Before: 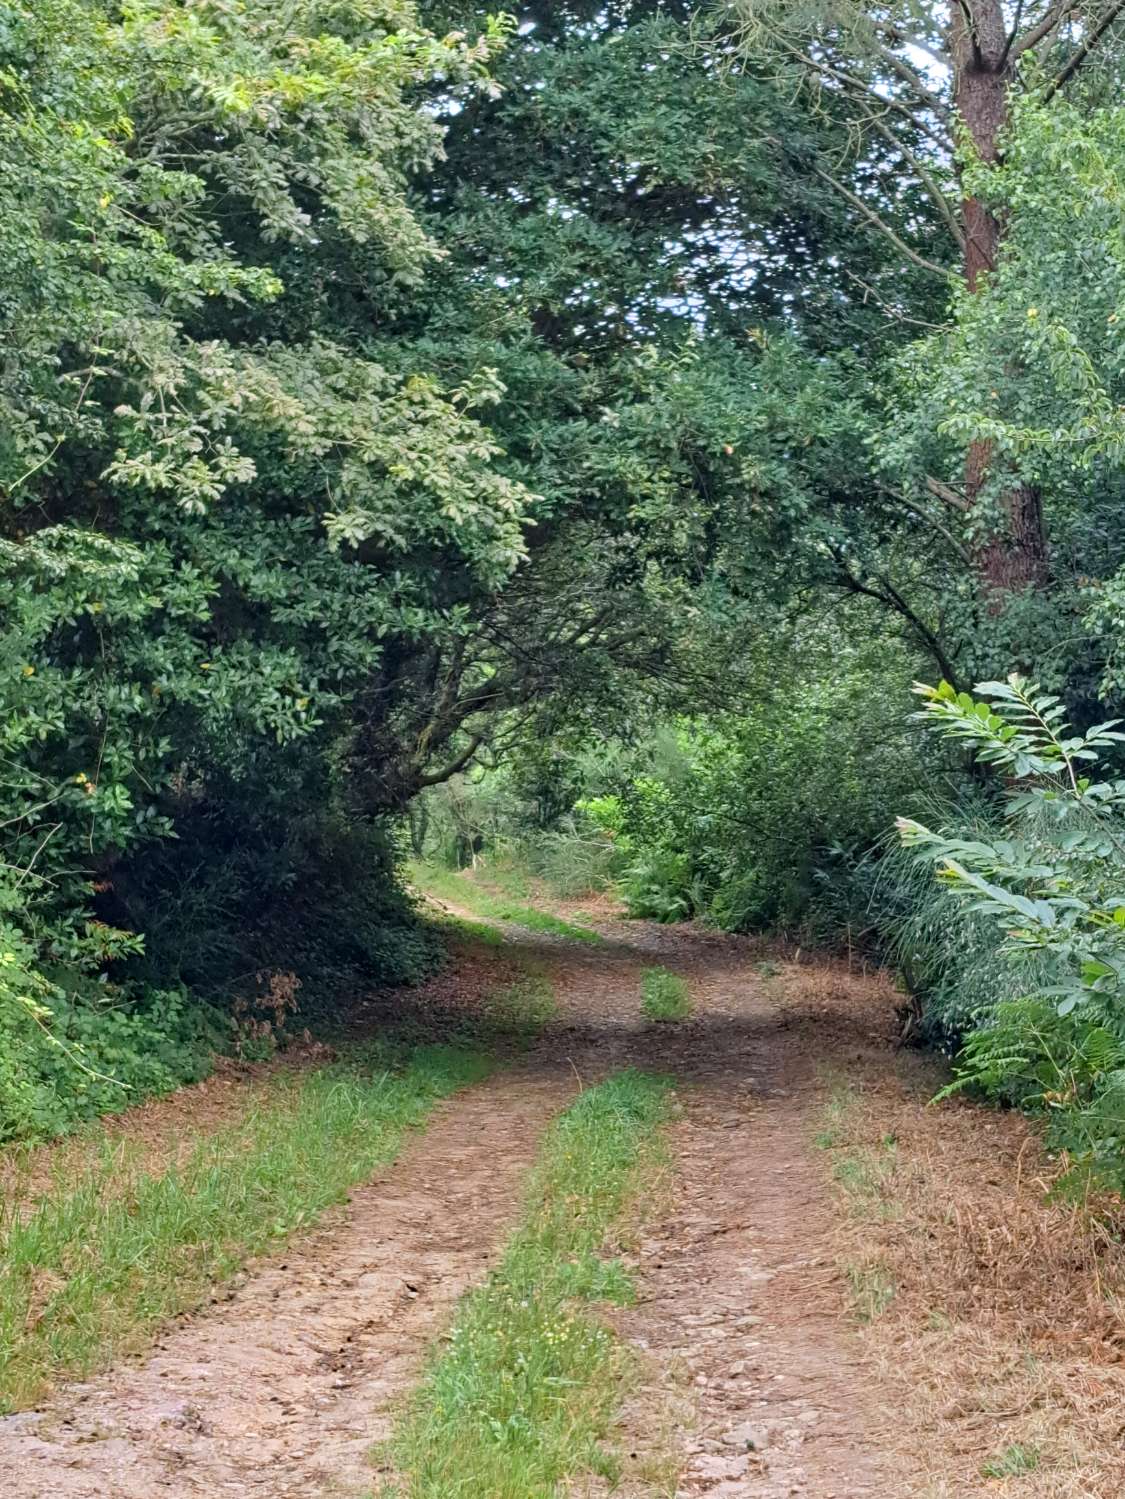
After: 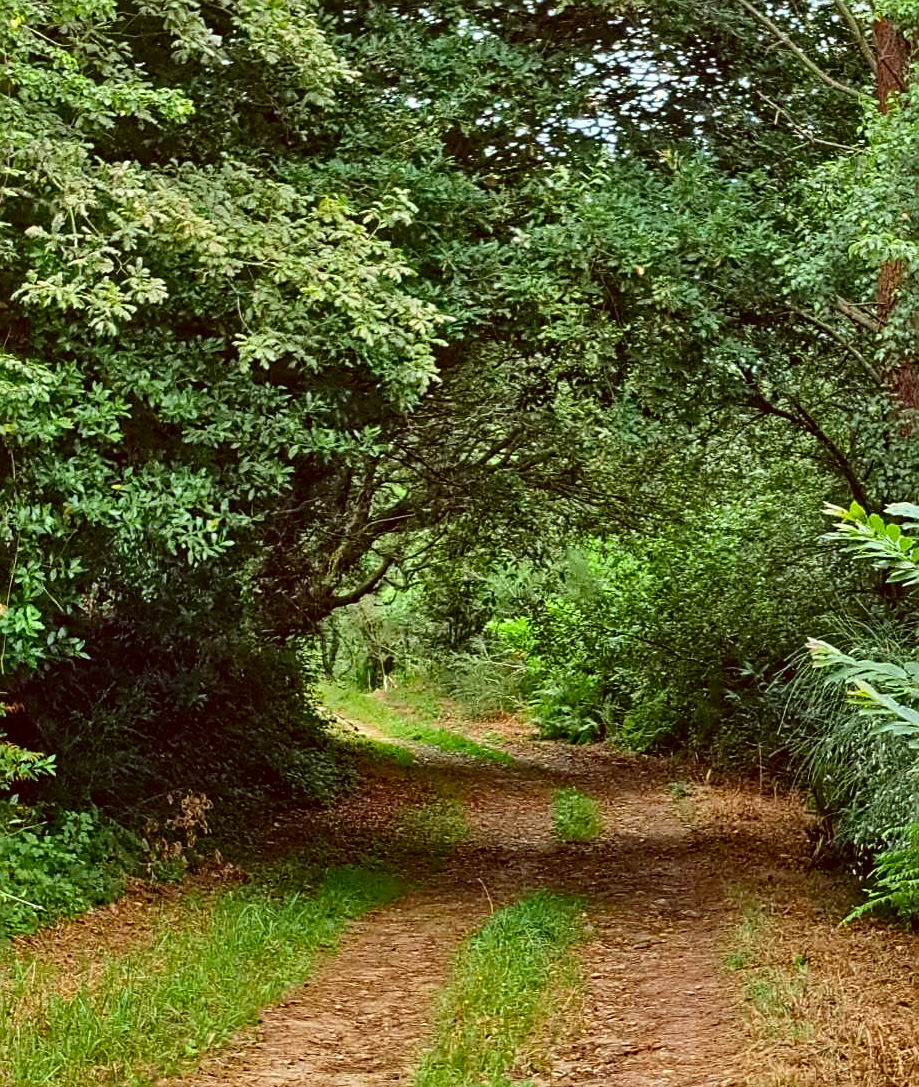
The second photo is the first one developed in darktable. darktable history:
haze removal: strength 0.284, distance 0.243, adaptive false
sharpen: on, module defaults
color correction: highlights a* -5.46, highlights b* 9.8, shadows a* 9.38, shadows b* 24.94
crop: left 7.933%, top 11.998%, right 10.347%, bottom 15.459%
contrast brightness saturation: contrast 0.131, brightness -0.062, saturation 0.163
shadows and highlights: soften with gaussian
